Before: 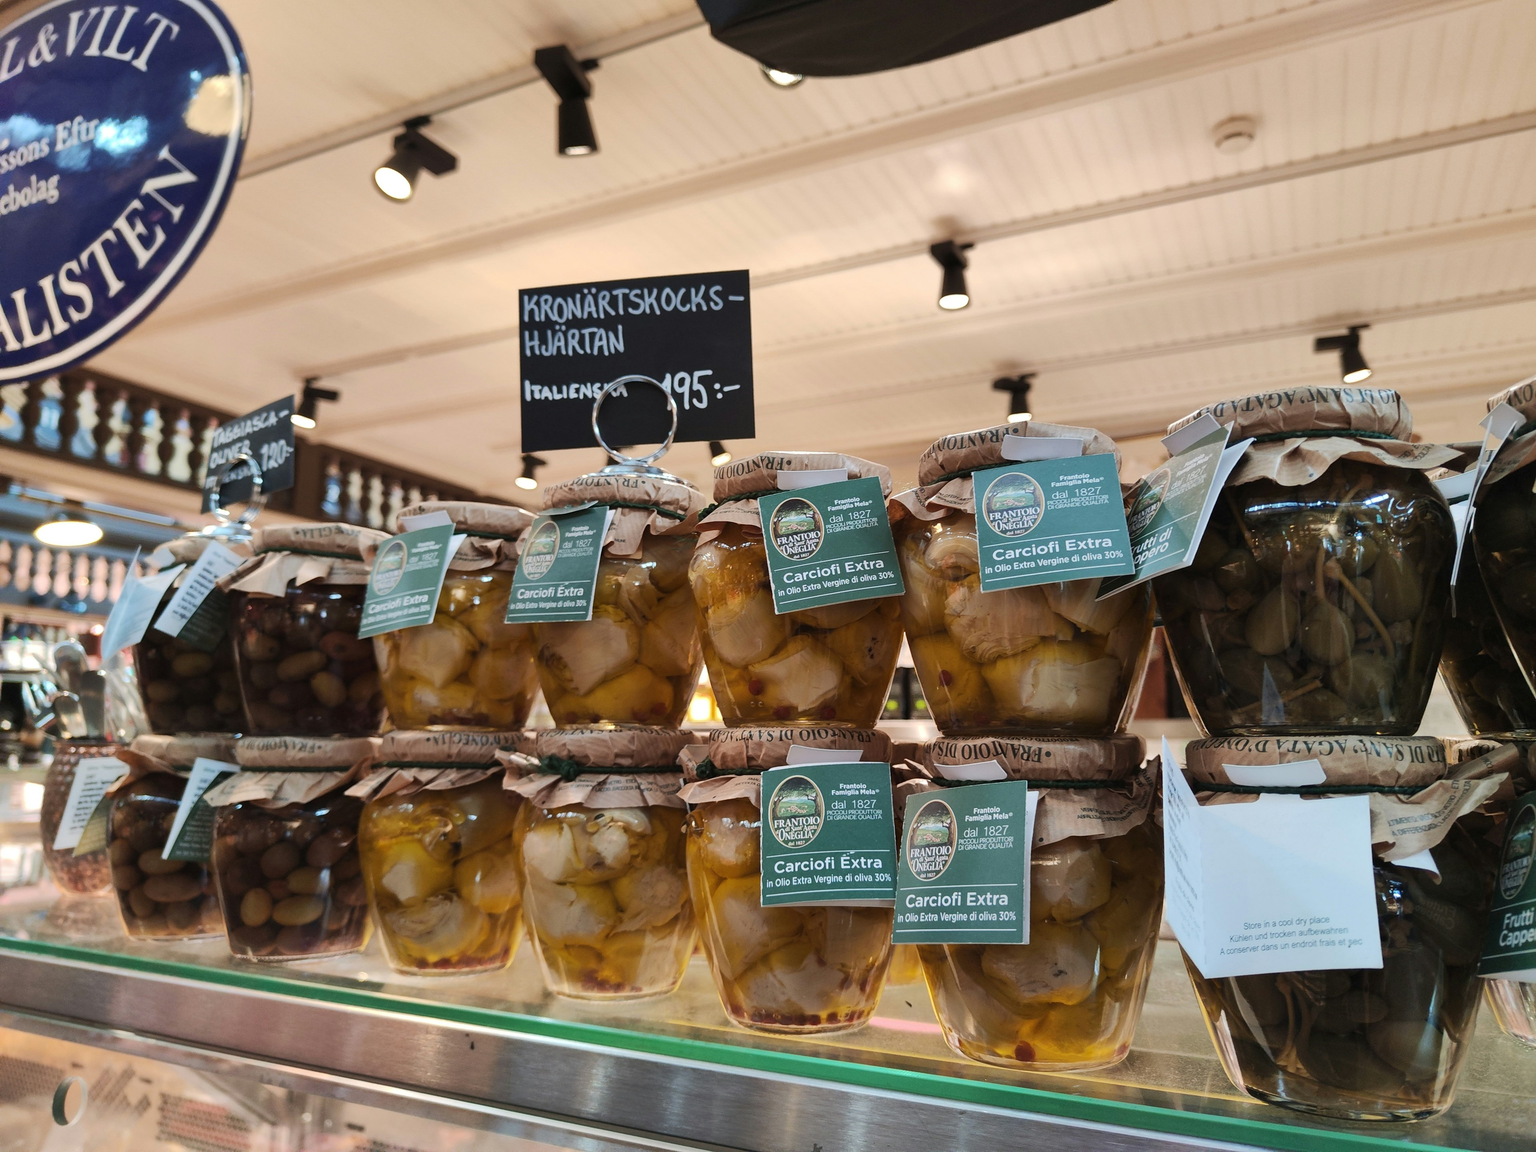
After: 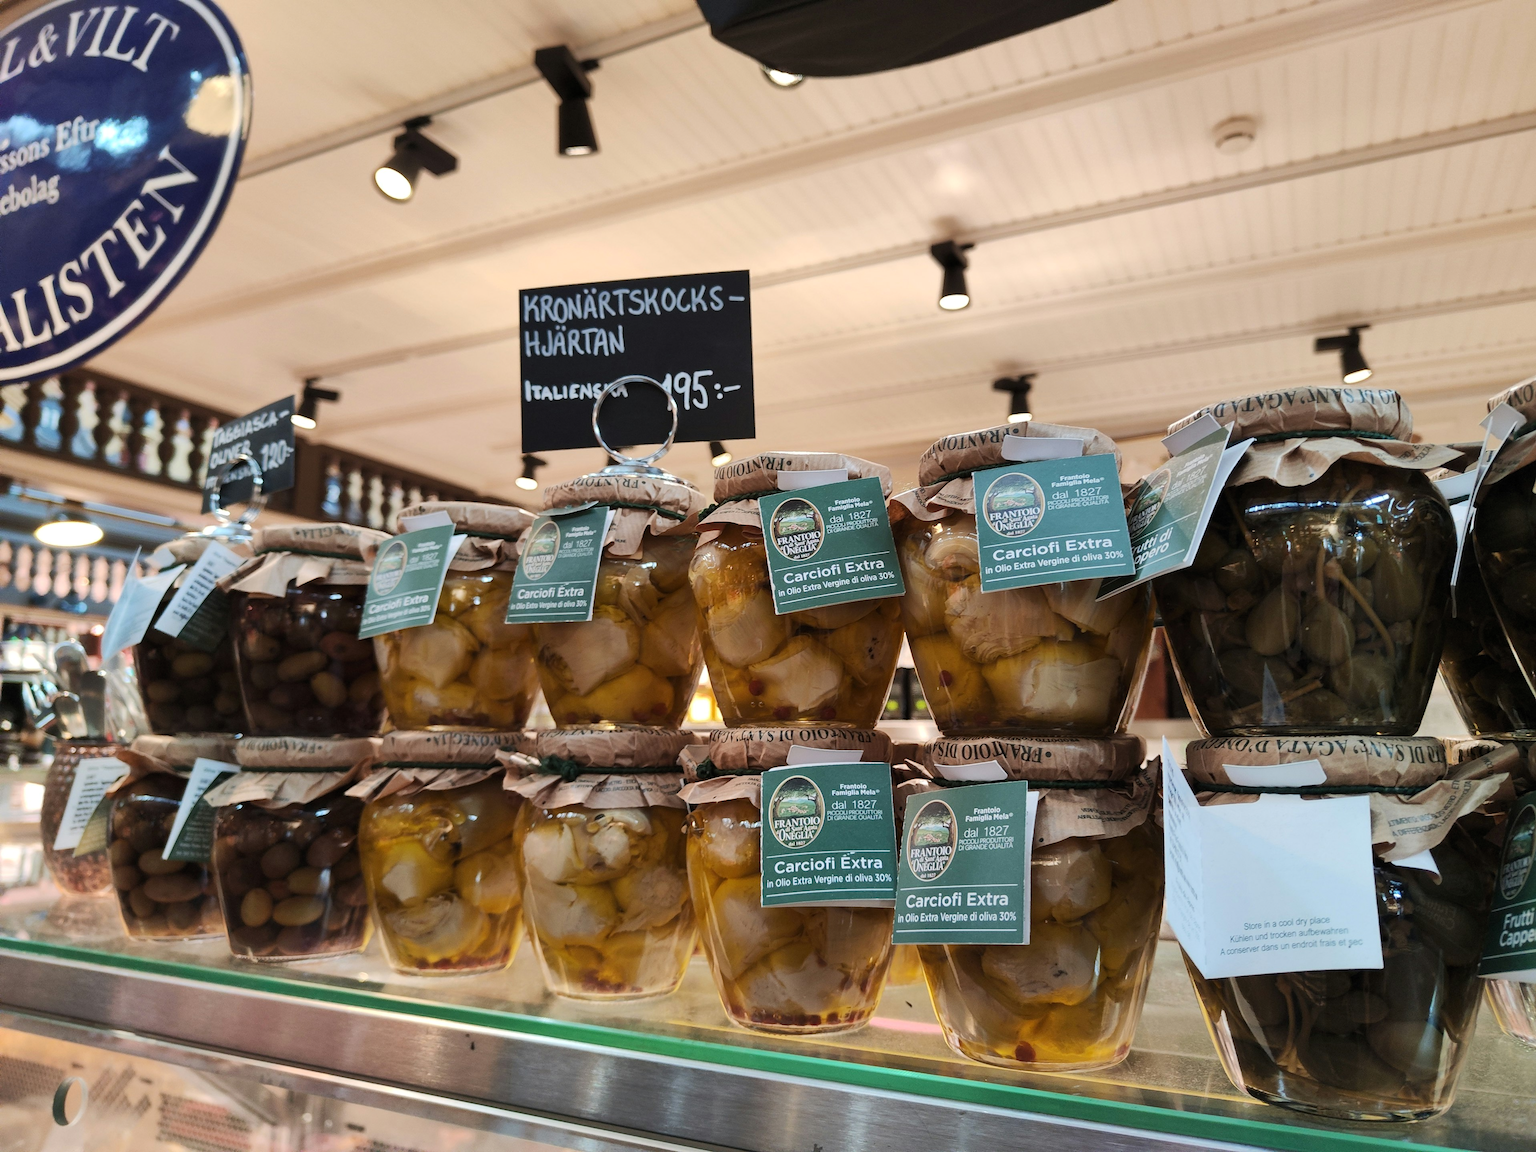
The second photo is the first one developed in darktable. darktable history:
contrast brightness saturation: contrast 0.07
levels: levels [0.016, 0.5, 0.996]
rgb levels: preserve colors max RGB
